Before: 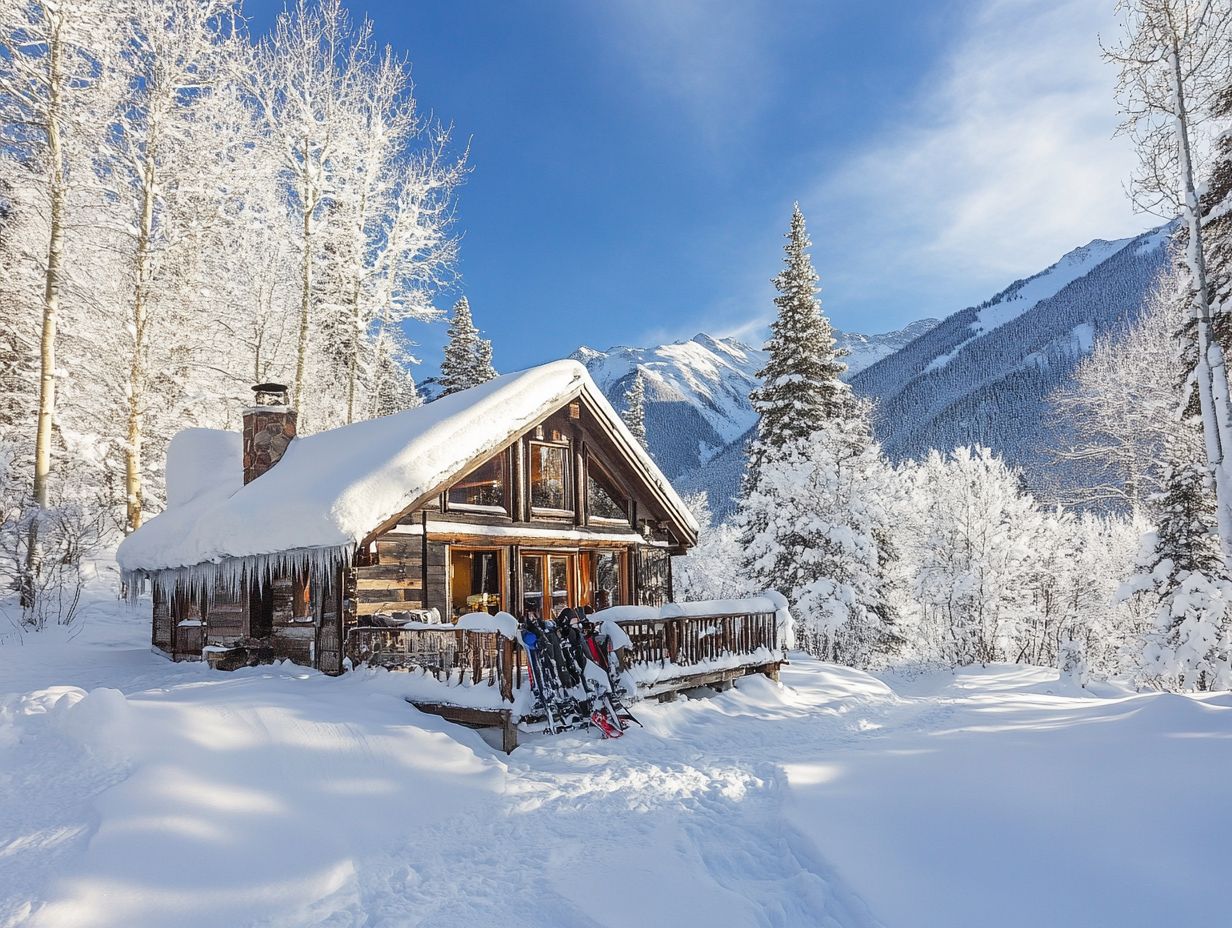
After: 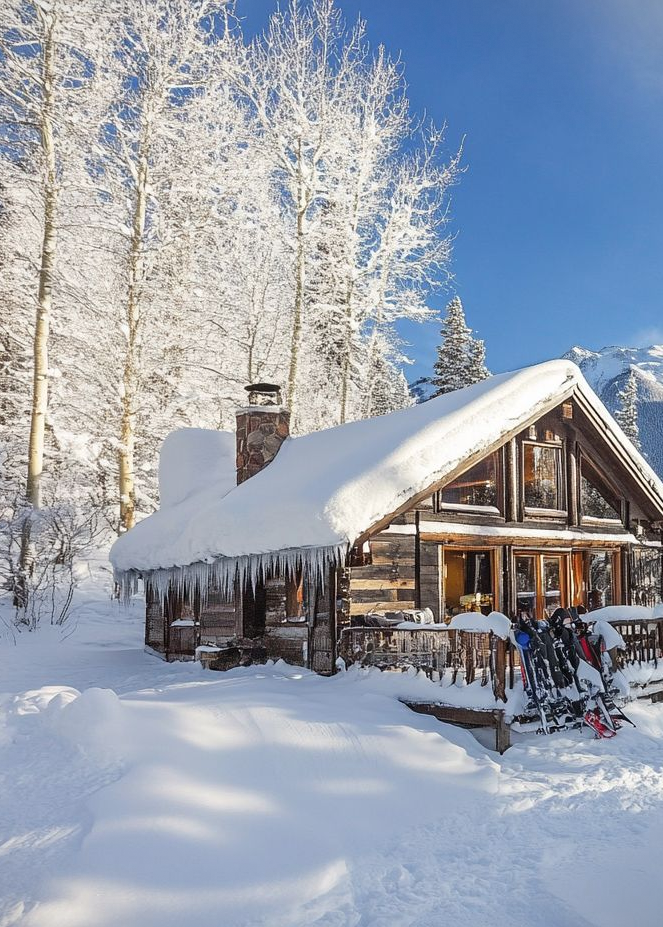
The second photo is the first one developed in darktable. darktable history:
vignetting: fall-off start 97.28%, fall-off radius 79%, brightness -0.462, saturation -0.3, width/height ratio 1.114, dithering 8-bit output, unbound false
rotate and perspective: crop left 0, crop top 0
crop: left 0.587%, right 45.588%, bottom 0.086%
contrast brightness saturation: saturation -0.05
